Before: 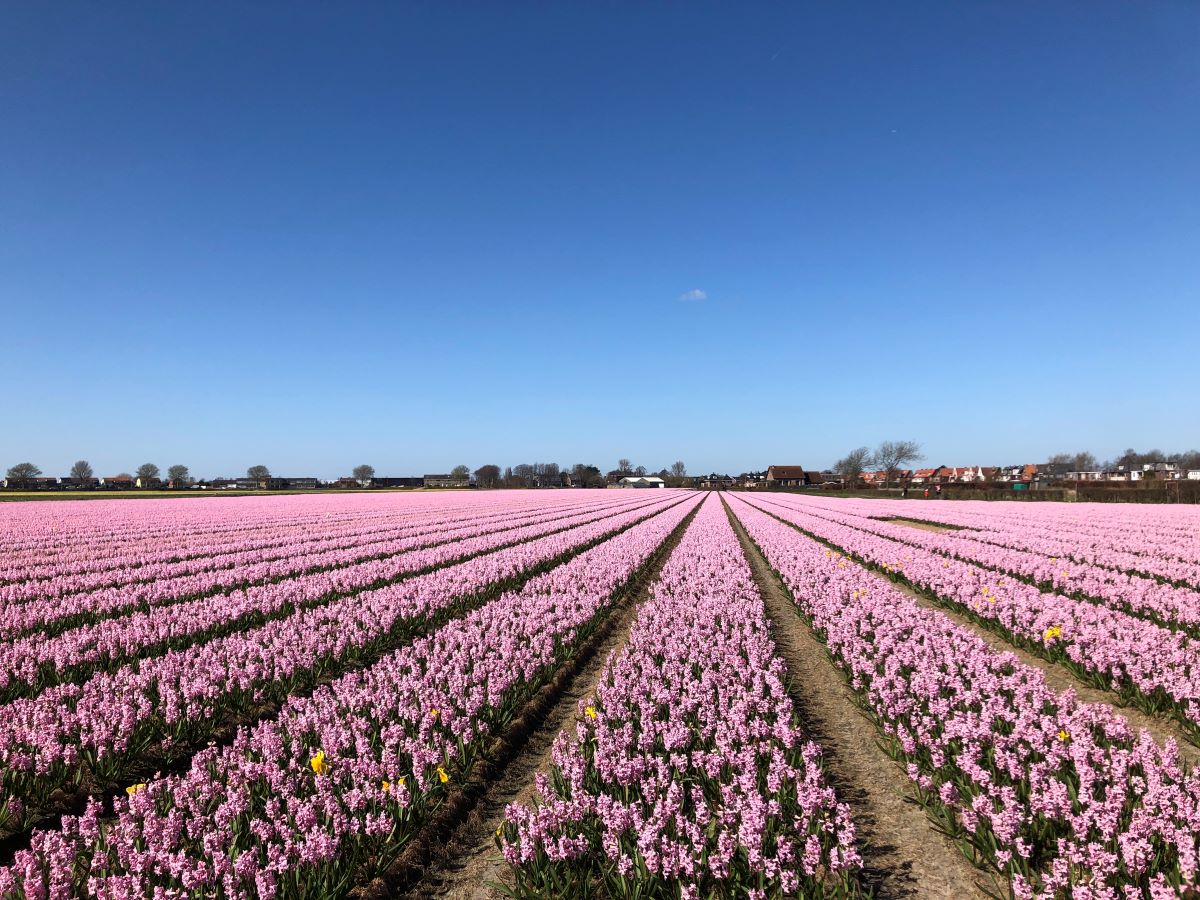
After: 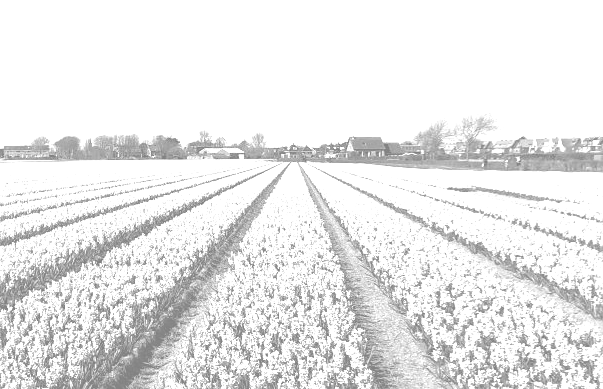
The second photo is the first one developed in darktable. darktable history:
colorize: hue 25.2°, saturation 83%, source mix 82%, lightness 79%, version 1
color correction: saturation 0.85
crop: left 35.03%, top 36.625%, right 14.663%, bottom 20.057%
monochrome: on, module defaults
shadows and highlights: shadows 25, highlights -25
tone curve: curves: ch0 [(0, 0.029) (0.253, 0.237) (1, 0.945)]; ch1 [(0, 0) (0.401, 0.42) (0.442, 0.47) (0.492, 0.498) (0.511, 0.523) (0.557, 0.565) (0.66, 0.683) (1, 1)]; ch2 [(0, 0) (0.394, 0.413) (0.5, 0.5) (0.578, 0.568) (1, 1)], color space Lab, independent channels, preserve colors none
sharpen: amount 0.2
